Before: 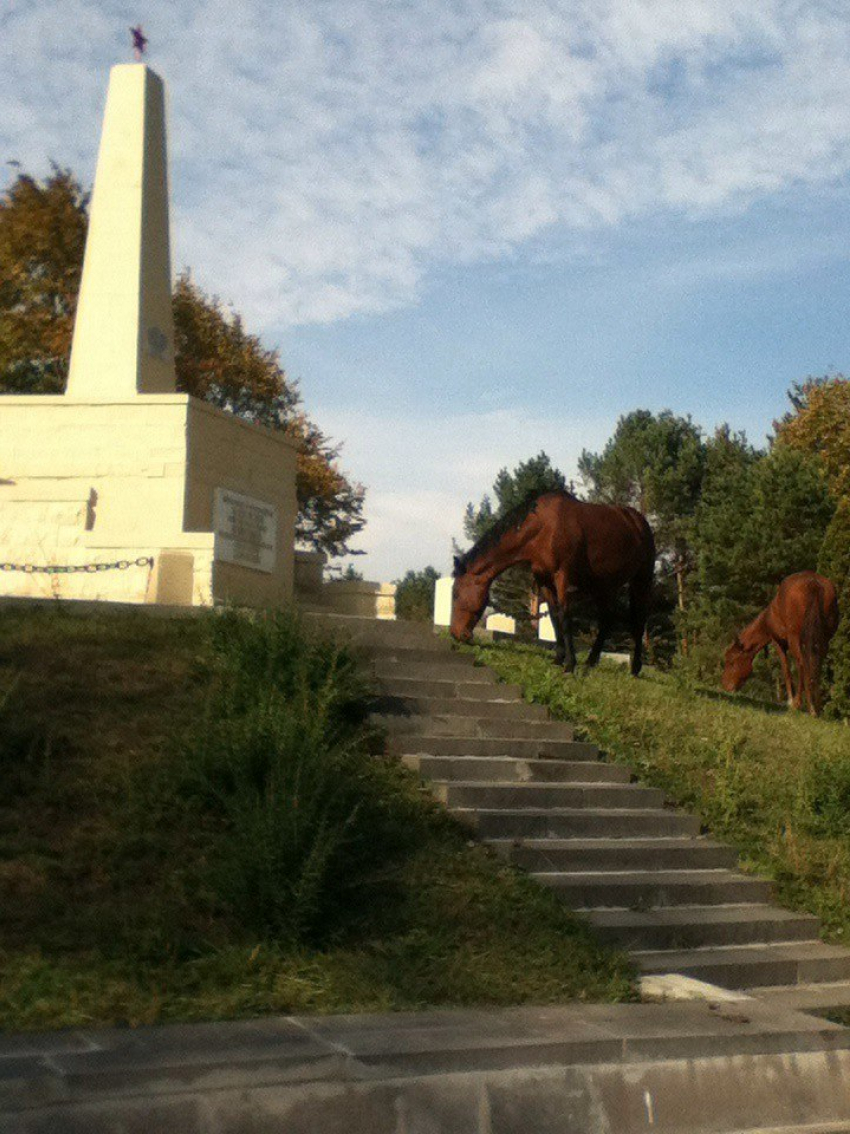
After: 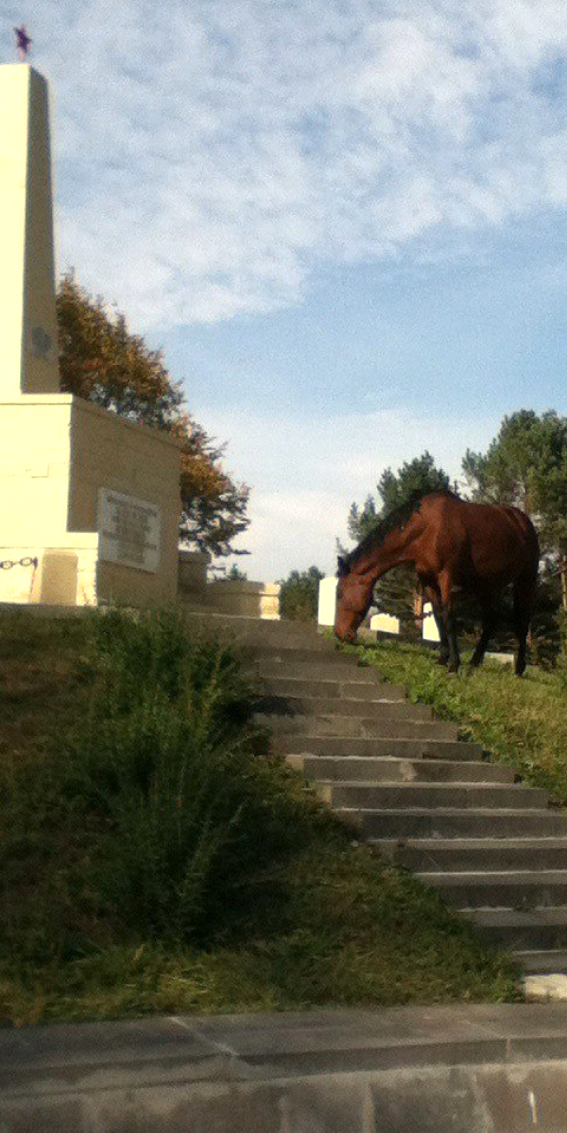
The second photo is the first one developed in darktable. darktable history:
exposure: exposure 0.226 EV, compensate highlight preservation false
crop and rotate: left 13.736%, right 19.556%
